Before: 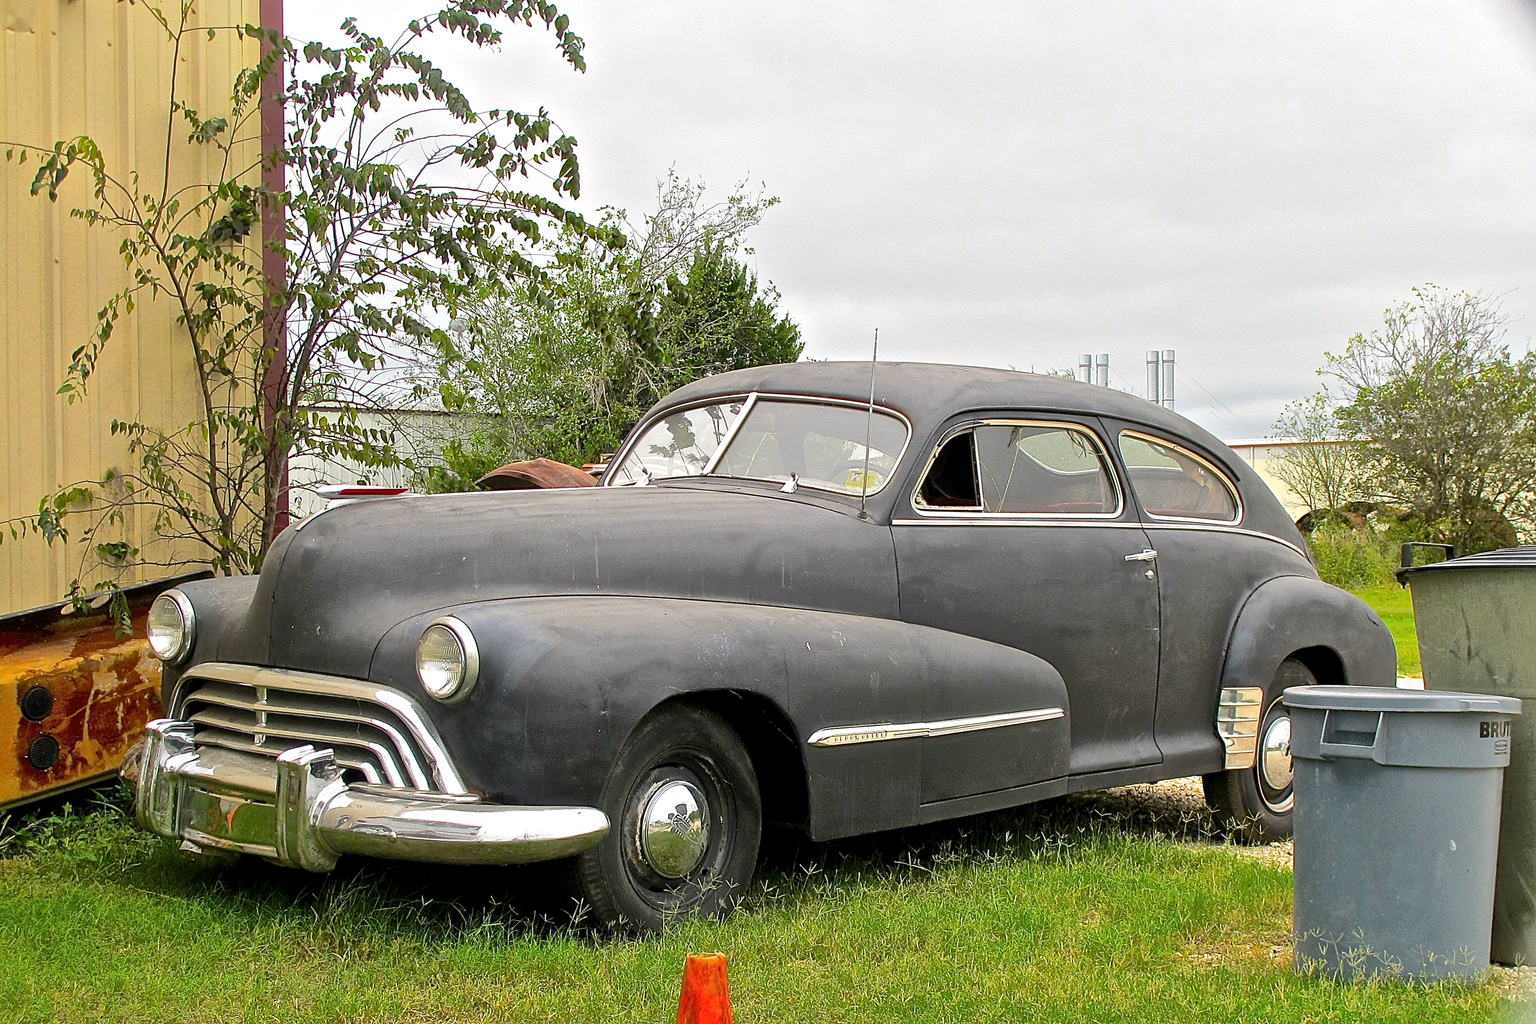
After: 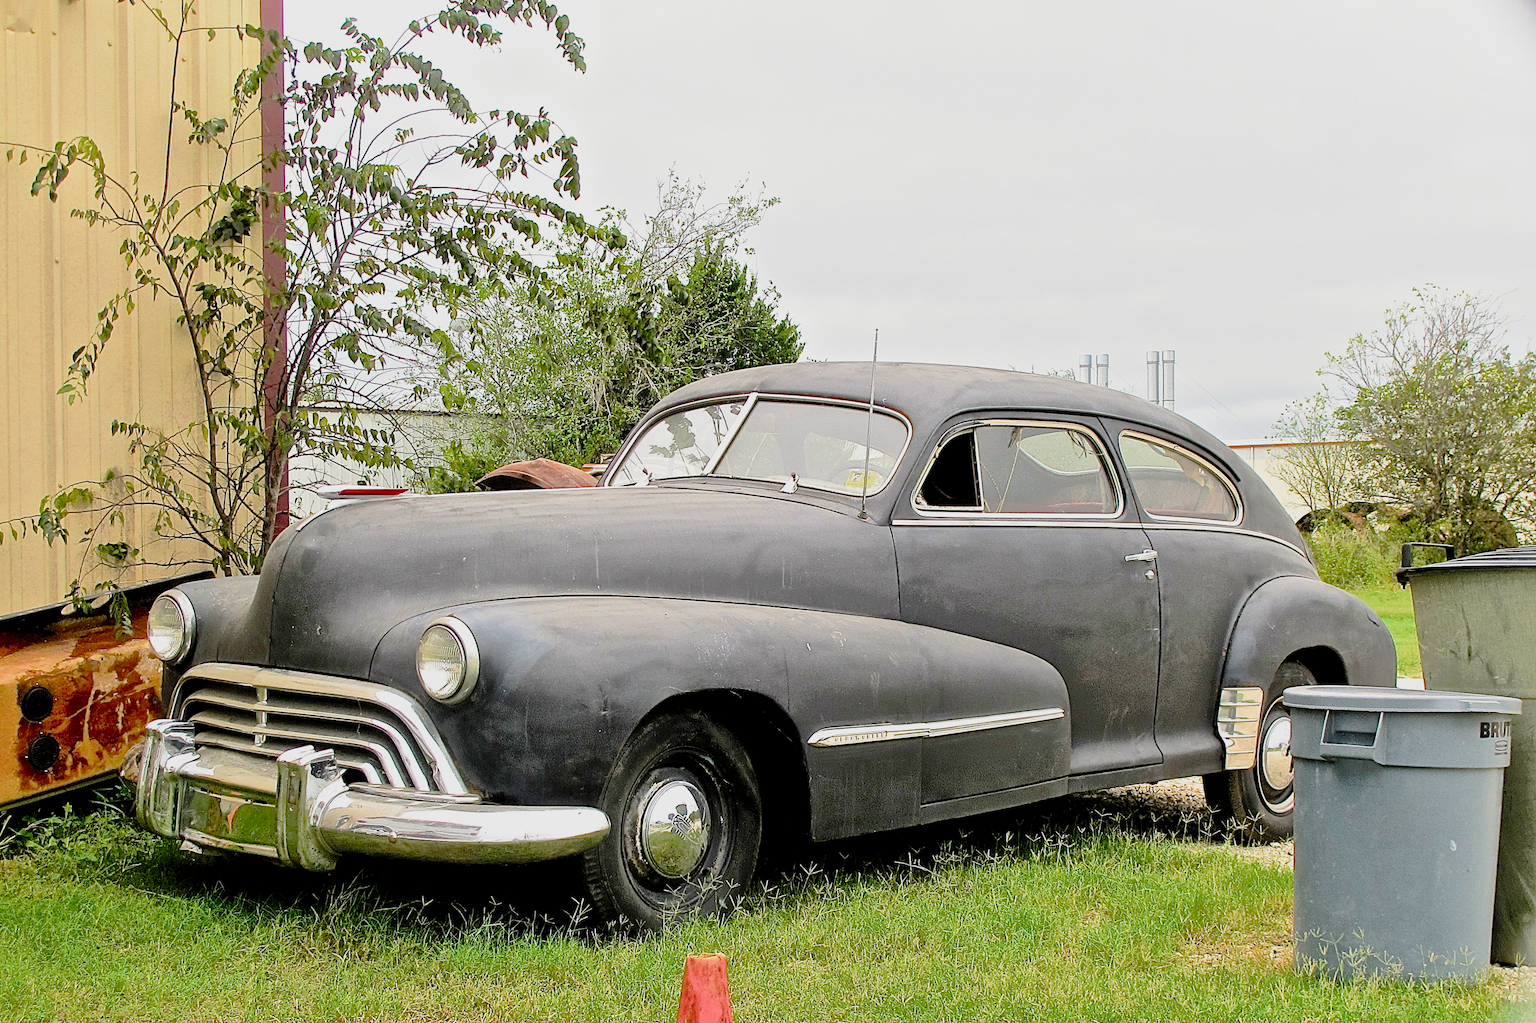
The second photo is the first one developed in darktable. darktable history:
exposure: black level correction 0.001, exposure 0.3 EV, compensate highlight preservation false
filmic rgb: black relative exposure -7.65 EV, white relative exposure 4.56 EV, hardness 3.61, add noise in highlights 0.099, color science v4 (2020), type of noise poissonian
tone curve: curves: ch0 [(0.024, 0) (0.075, 0.034) (0.145, 0.098) (0.257, 0.259) (0.408, 0.45) (0.611, 0.64) (0.81, 0.857) (1, 1)]; ch1 [(0, 0) (0.287, 0.198) (0.501, 0.506) (0.56, 0.57) (0.712, 0.777) (0.976, 0.992)]; ch2 [(0, 0) (0.5, 0.5) (0.523, 0.552) (0.59, 0.603) (0.681, 0.754) (1, 1)], preserve colors none
